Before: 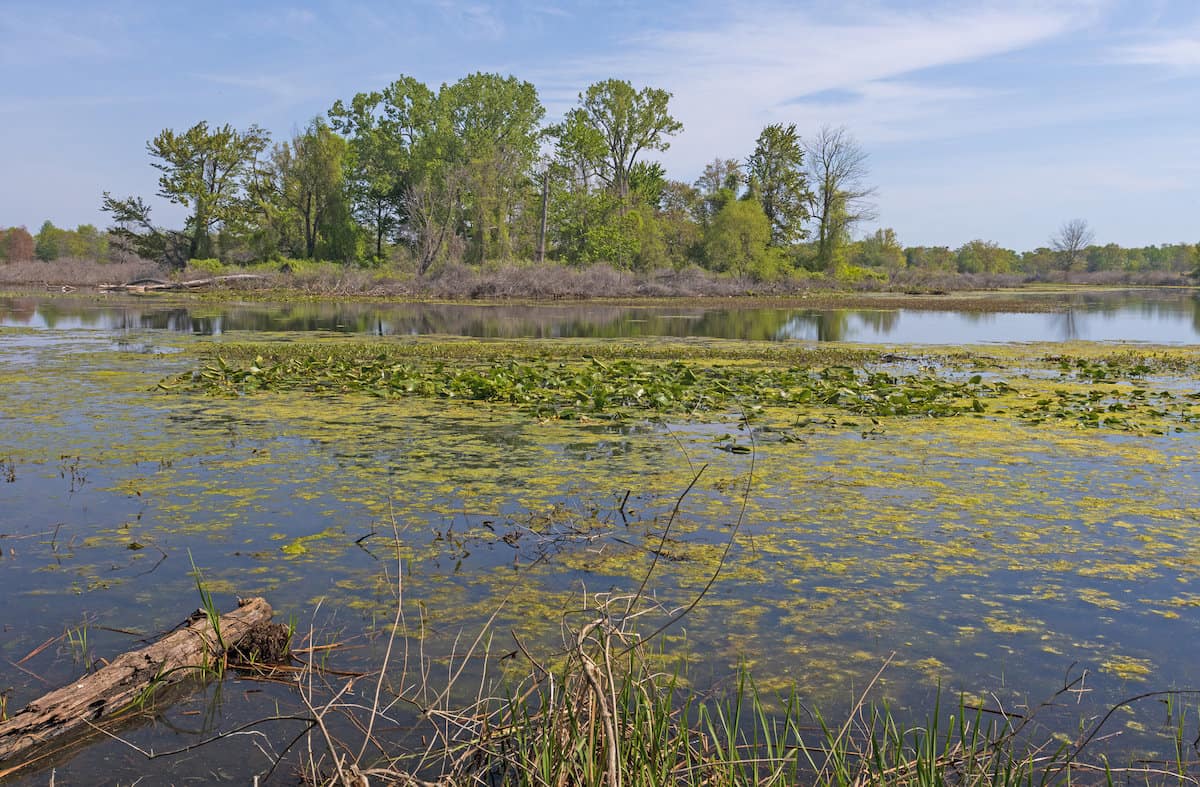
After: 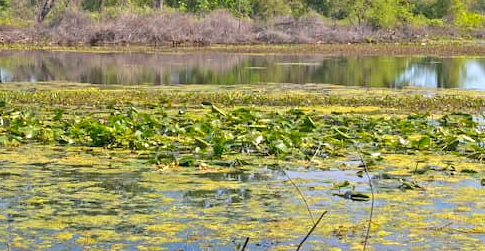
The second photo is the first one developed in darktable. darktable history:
exposure: black level correction 0, exposure 0.7 EV, compensate exposure bias true, compensate highlight preservation false
crop: left 31.751%, top 32.172%, right 27.8%, bottom 35.83%
white balance: red 0.988, blue 1.017
